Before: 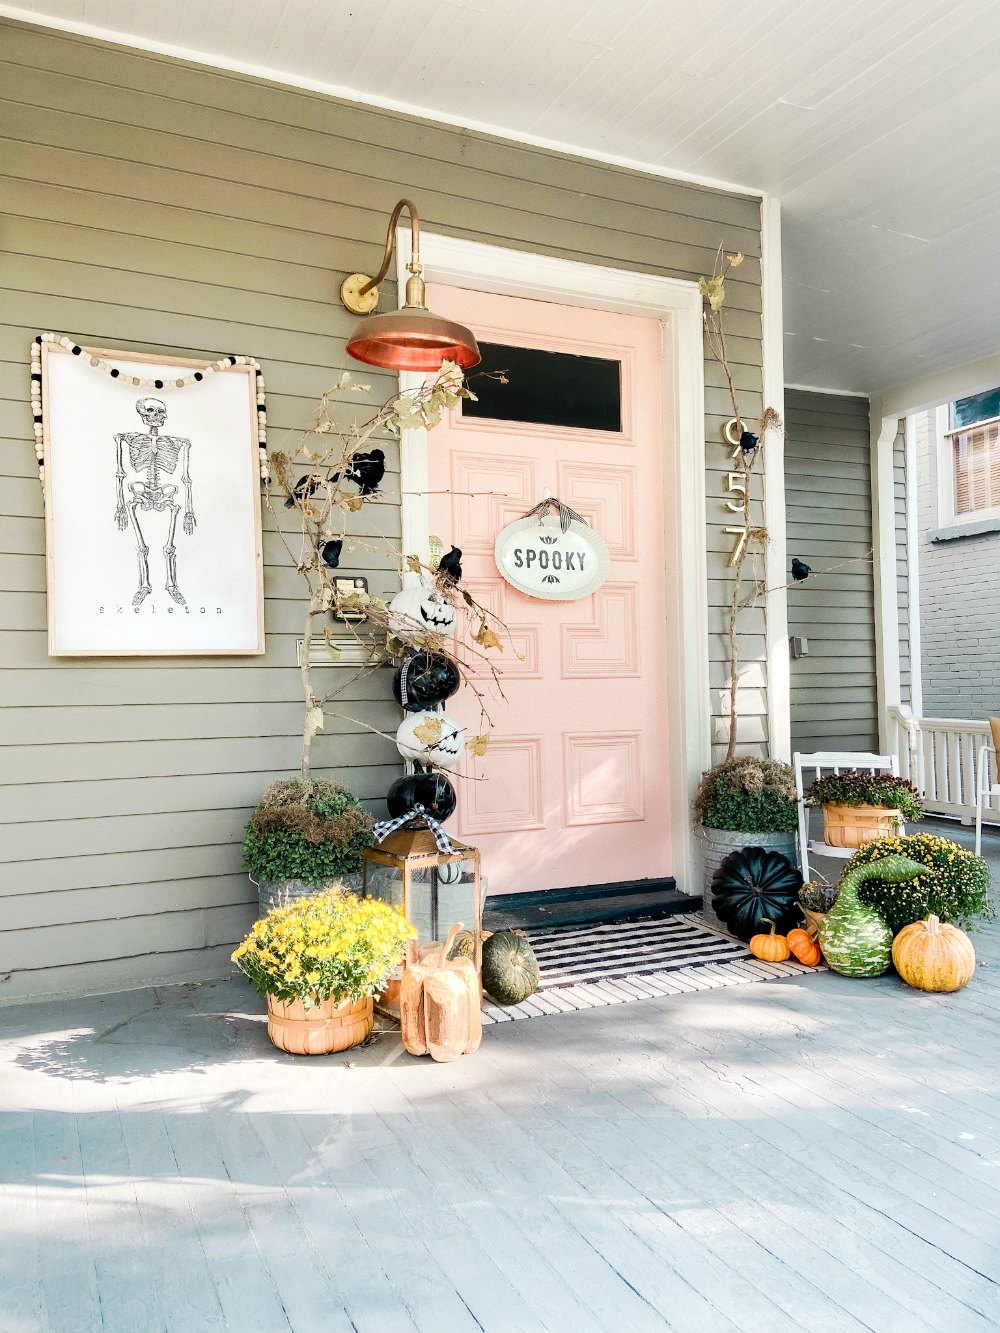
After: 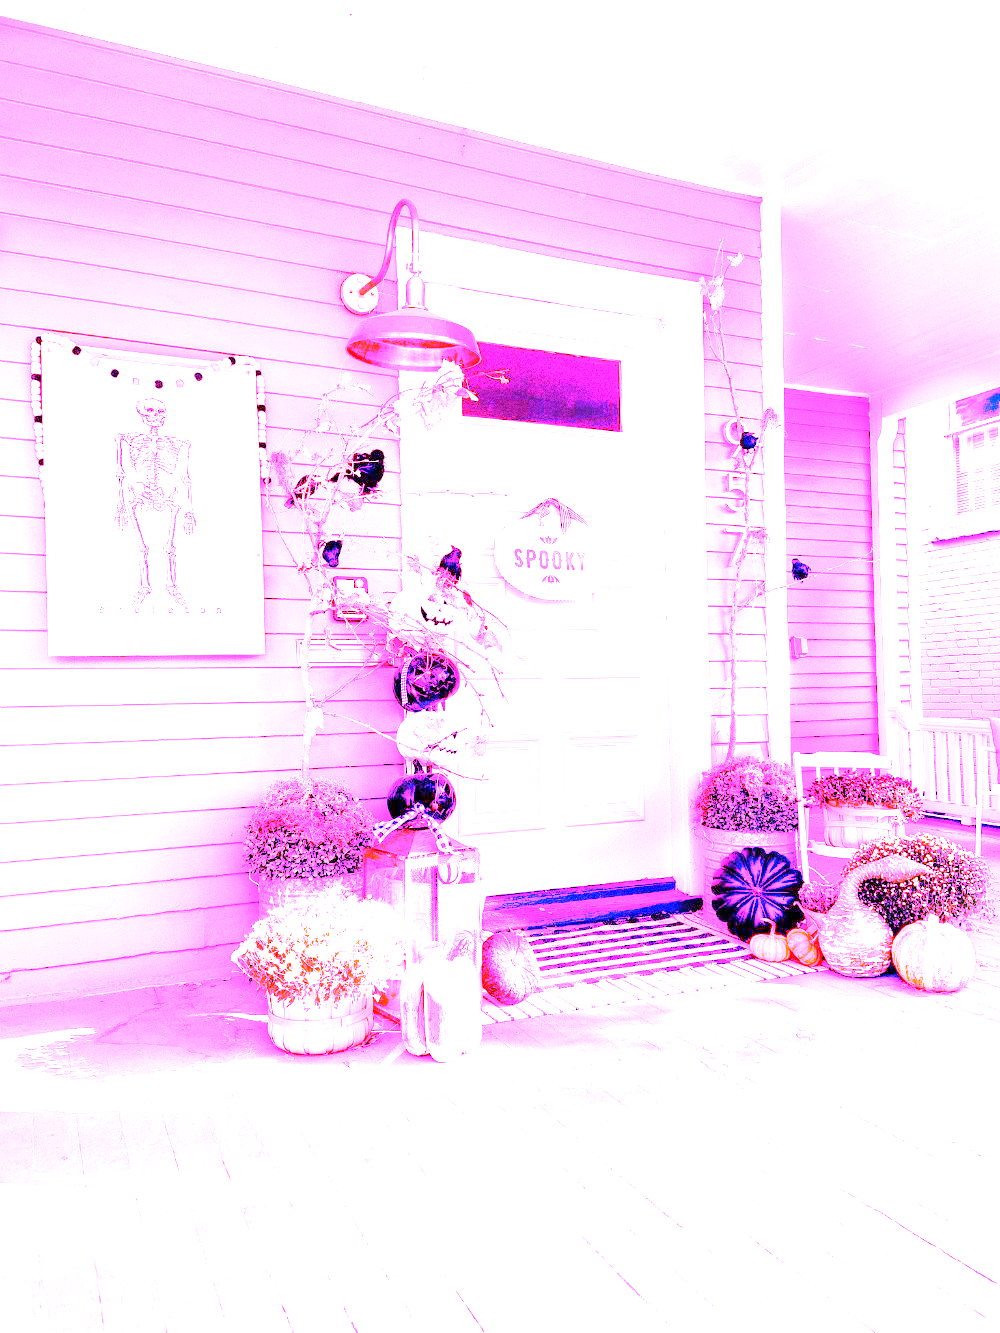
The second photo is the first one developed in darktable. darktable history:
grain: coarseness 0.47 ISO
white balance: red 8, blue 8
exposure: black level correction 0, exposure 0.953 EV, compensate exposure bias true, compensate highlight preservation false
tone equalizer: on, module defaults
